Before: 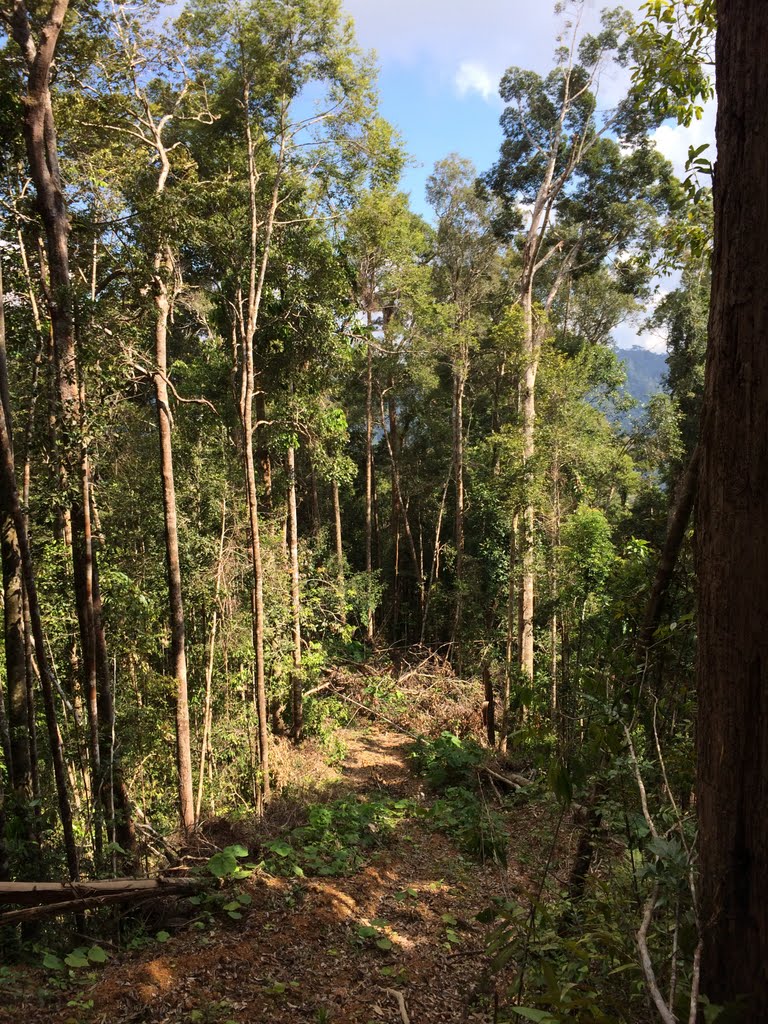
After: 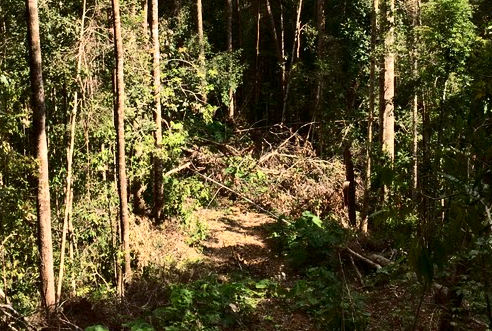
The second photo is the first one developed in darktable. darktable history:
crop: left 18.208%, top 50.795%, right 17.685%, bottom 16.821%
contrast brightness saturation: contrast 0.285
